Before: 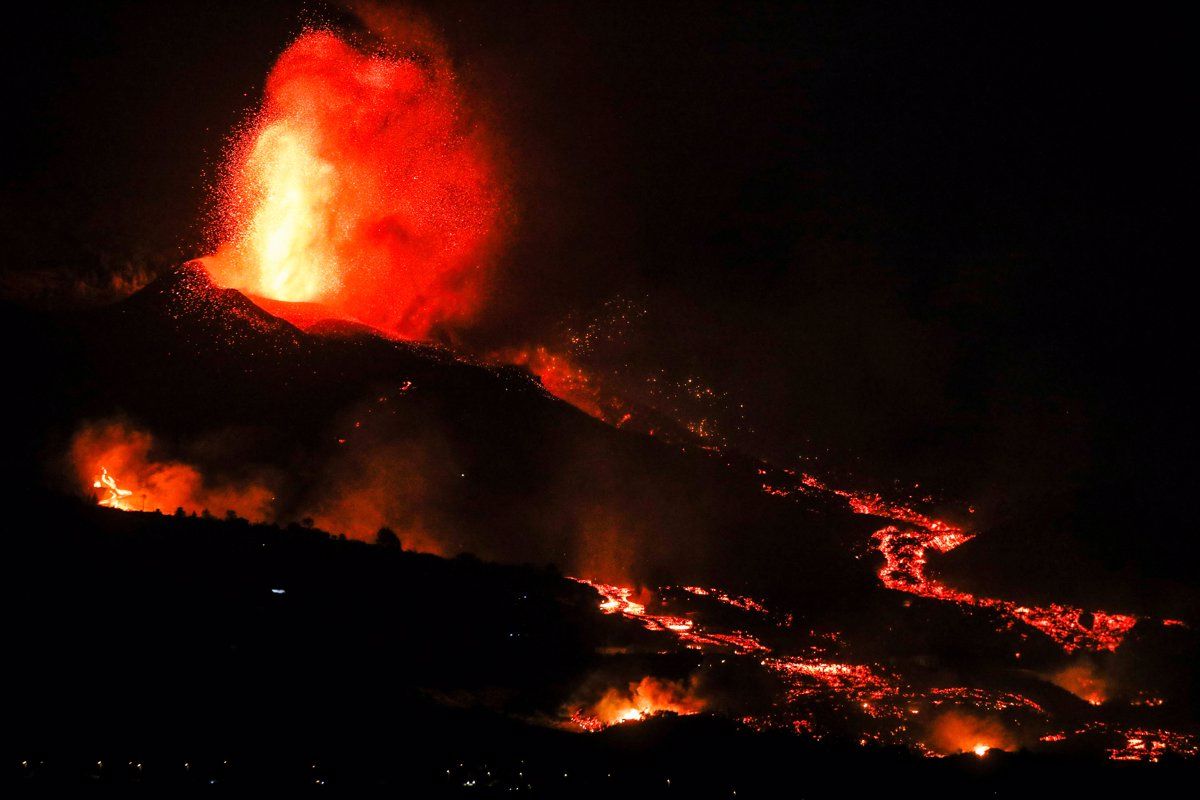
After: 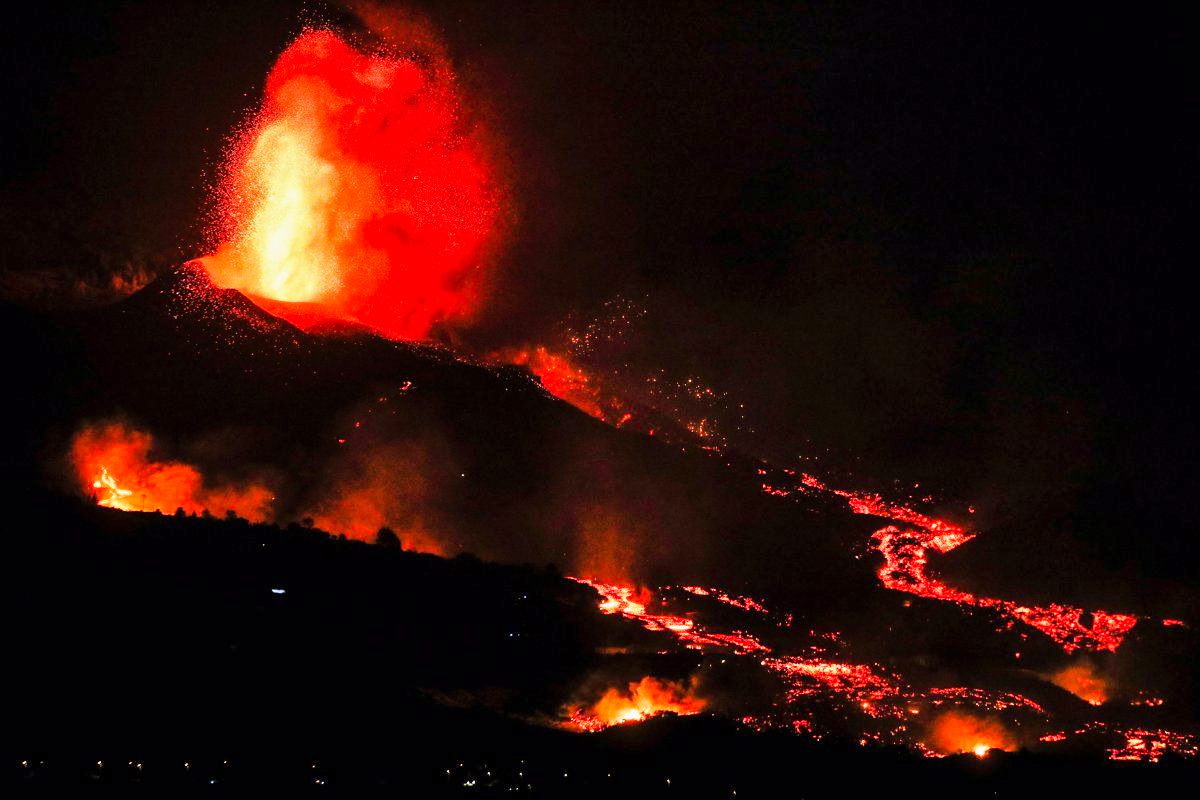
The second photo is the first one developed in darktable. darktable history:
shadows and highlights: shadows 43.71, white point adjustment -1.46, soften with gaussian
contrast brightness saturation: saturation 0.1
